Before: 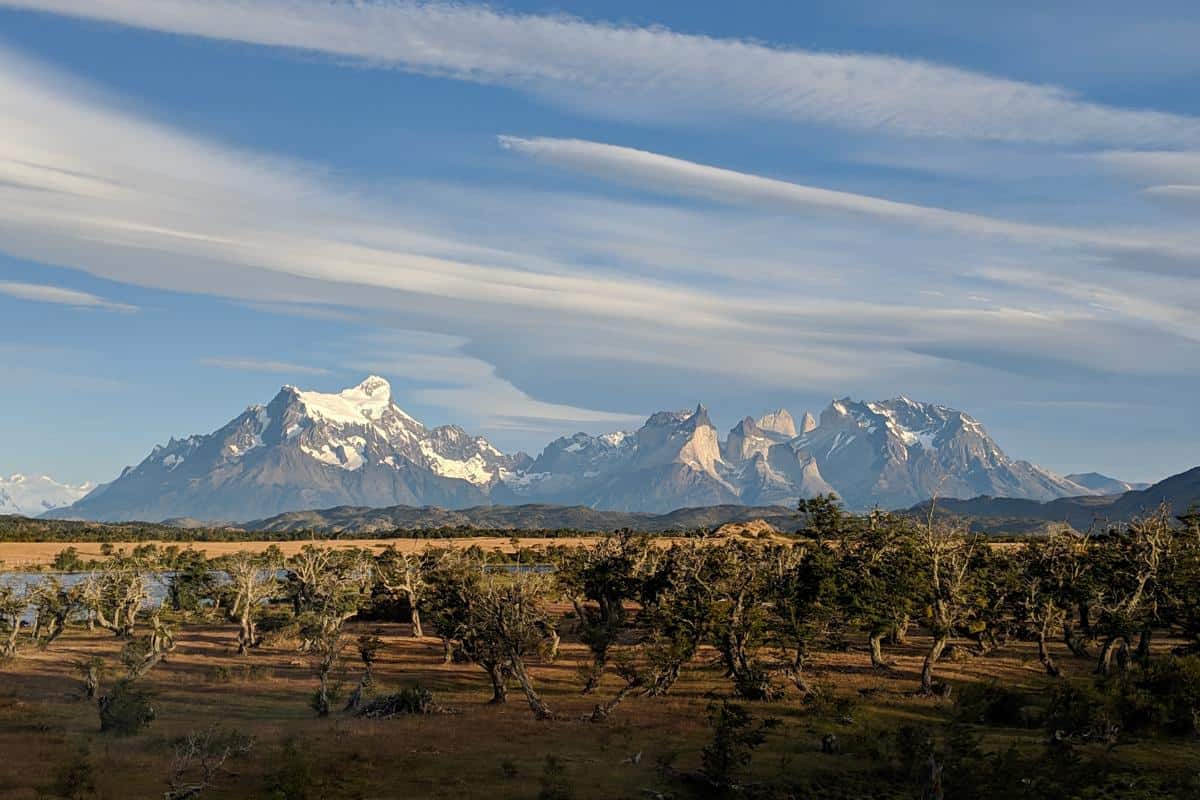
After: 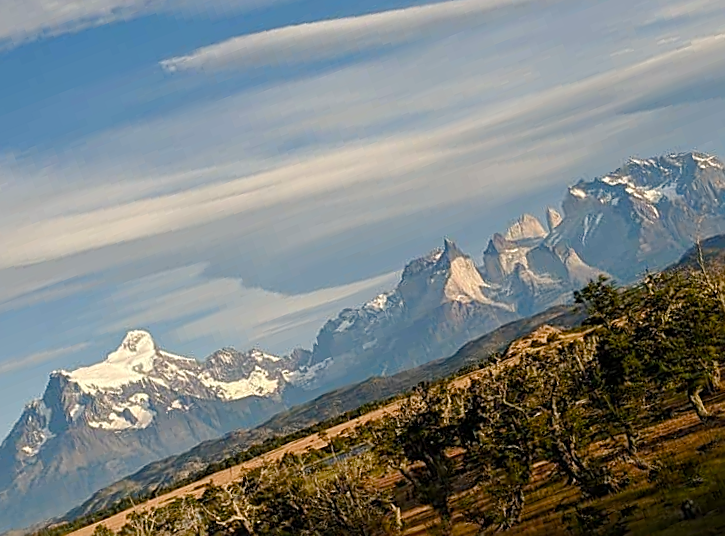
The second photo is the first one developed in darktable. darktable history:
crop and rotate: angle 21.21°, left 6.909%, right 3.959%, bottom 1.151%
color balance rgb: shadows lift › luminance -9.863%, shadows lift › chroma 0.862%, shadows lift › hue 113.46°, highlights gain › chroma 3.068%, highlights gain › hue 75.61°, linear chroma grading › global chroma 9.771%, perceptual saturation grading › global saturation 20%, perceptual saturation grading › highlights -49.66%, perceptual saturation grading › shadows 25.164%
sharpen: on, module defaults
